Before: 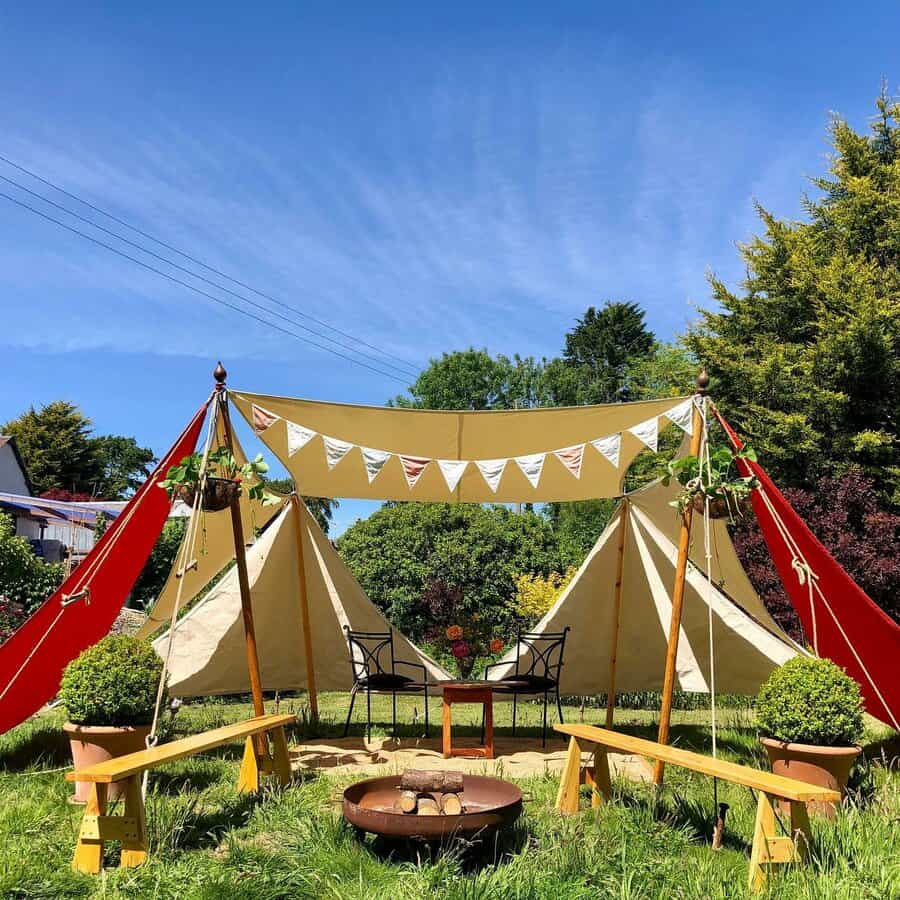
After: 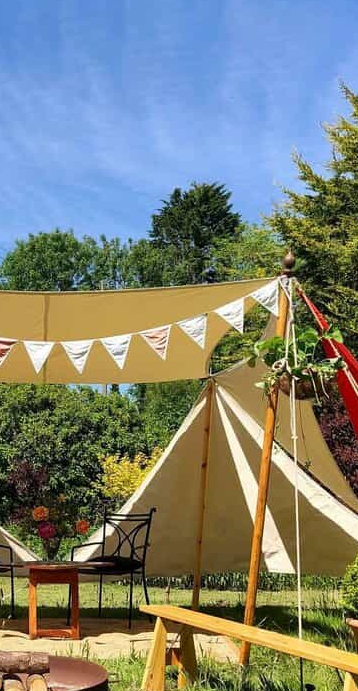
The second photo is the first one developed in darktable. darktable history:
crop: left 46.071%, top 13.305%, right 14.143%, bottom 9.818%
